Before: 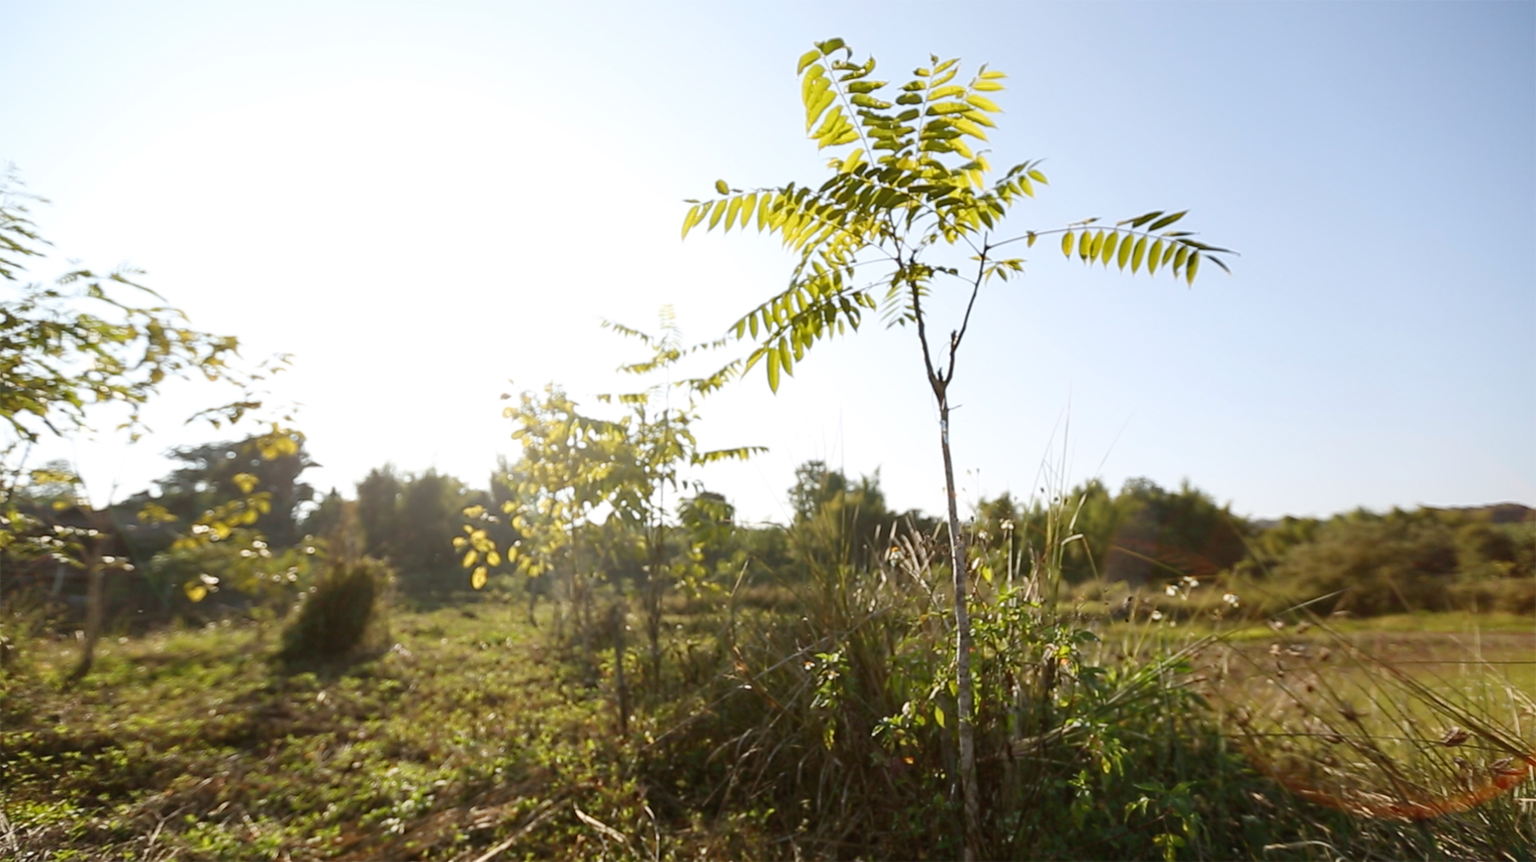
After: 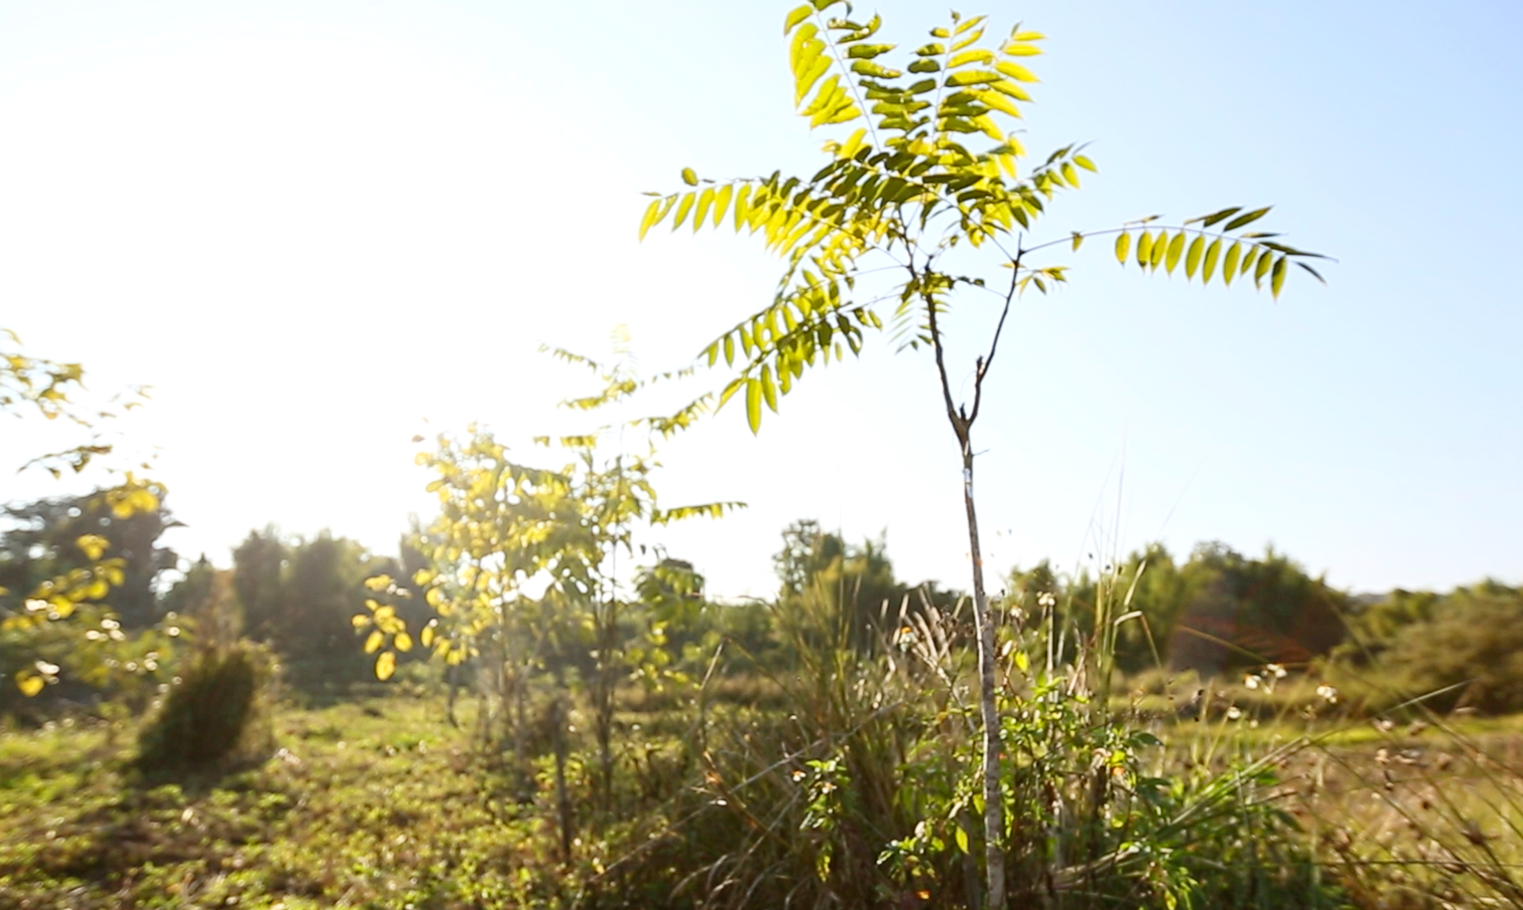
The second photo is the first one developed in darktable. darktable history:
contrast brightness saturation: contrast 0.2, brightness 0.16, saturation 0.22
local contrast: highlights 100%, shadows 100%, detail 120%, midtone range 0.2
crop: left 11.225%, top 5.381%, right 9.565%, bottom 10.314%
rotate and perspective: crop left 0, crop top 0
tone equalizer: on, module defaults
